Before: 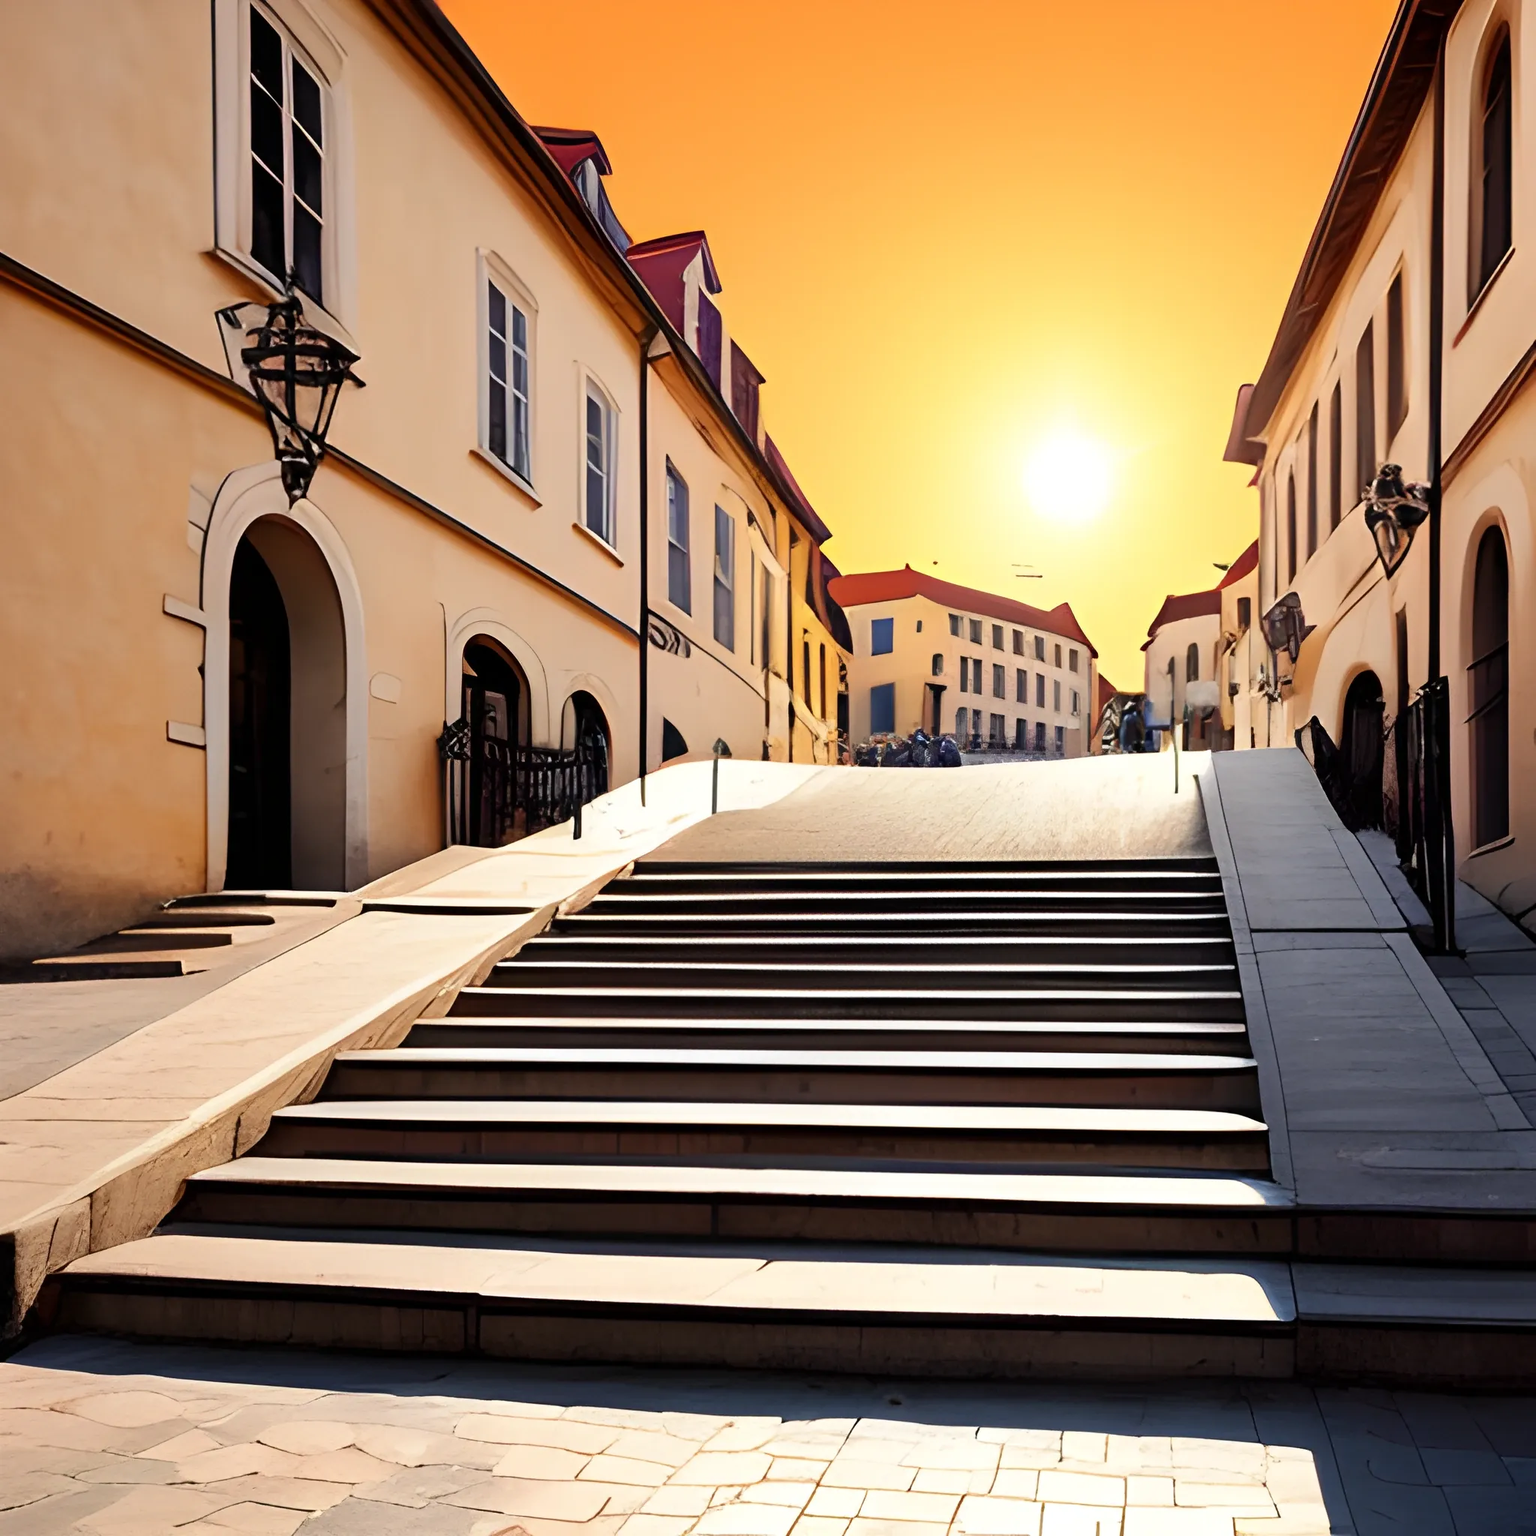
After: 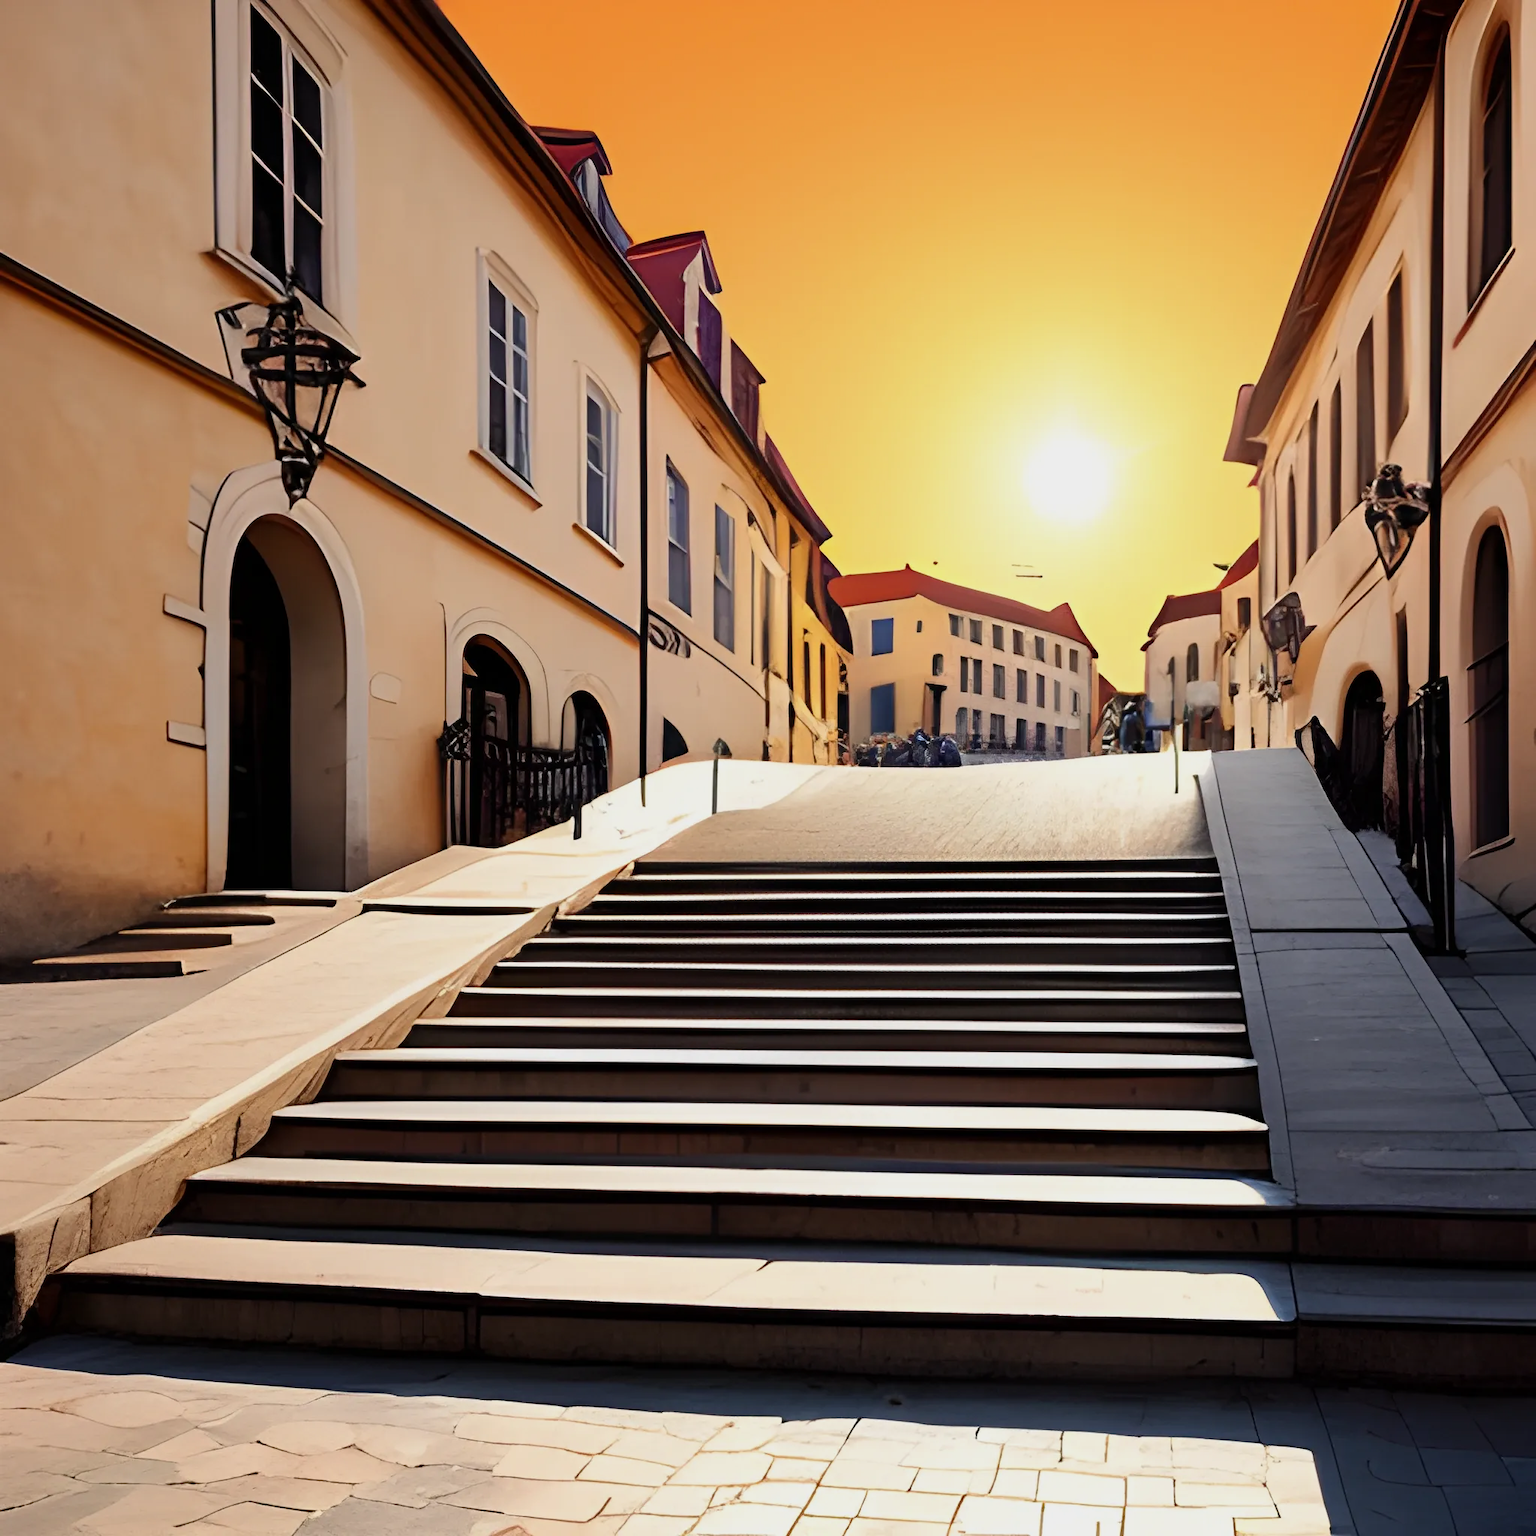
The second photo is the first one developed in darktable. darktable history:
exposure: exposure -0.244 EV, compensate highlight preservation false
